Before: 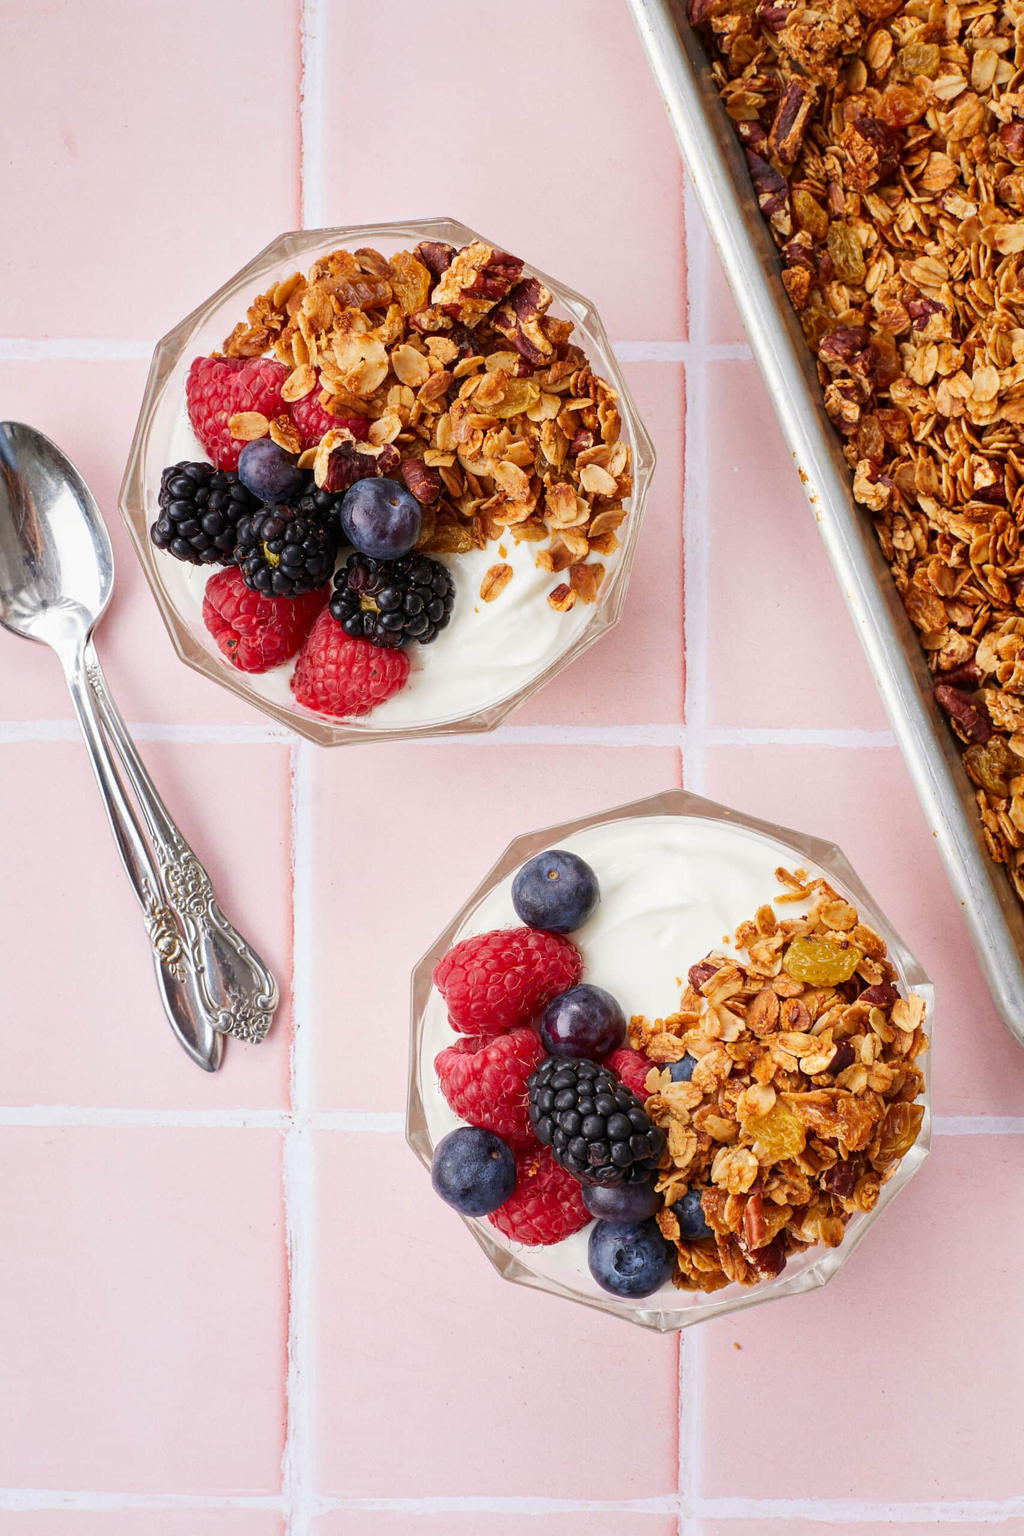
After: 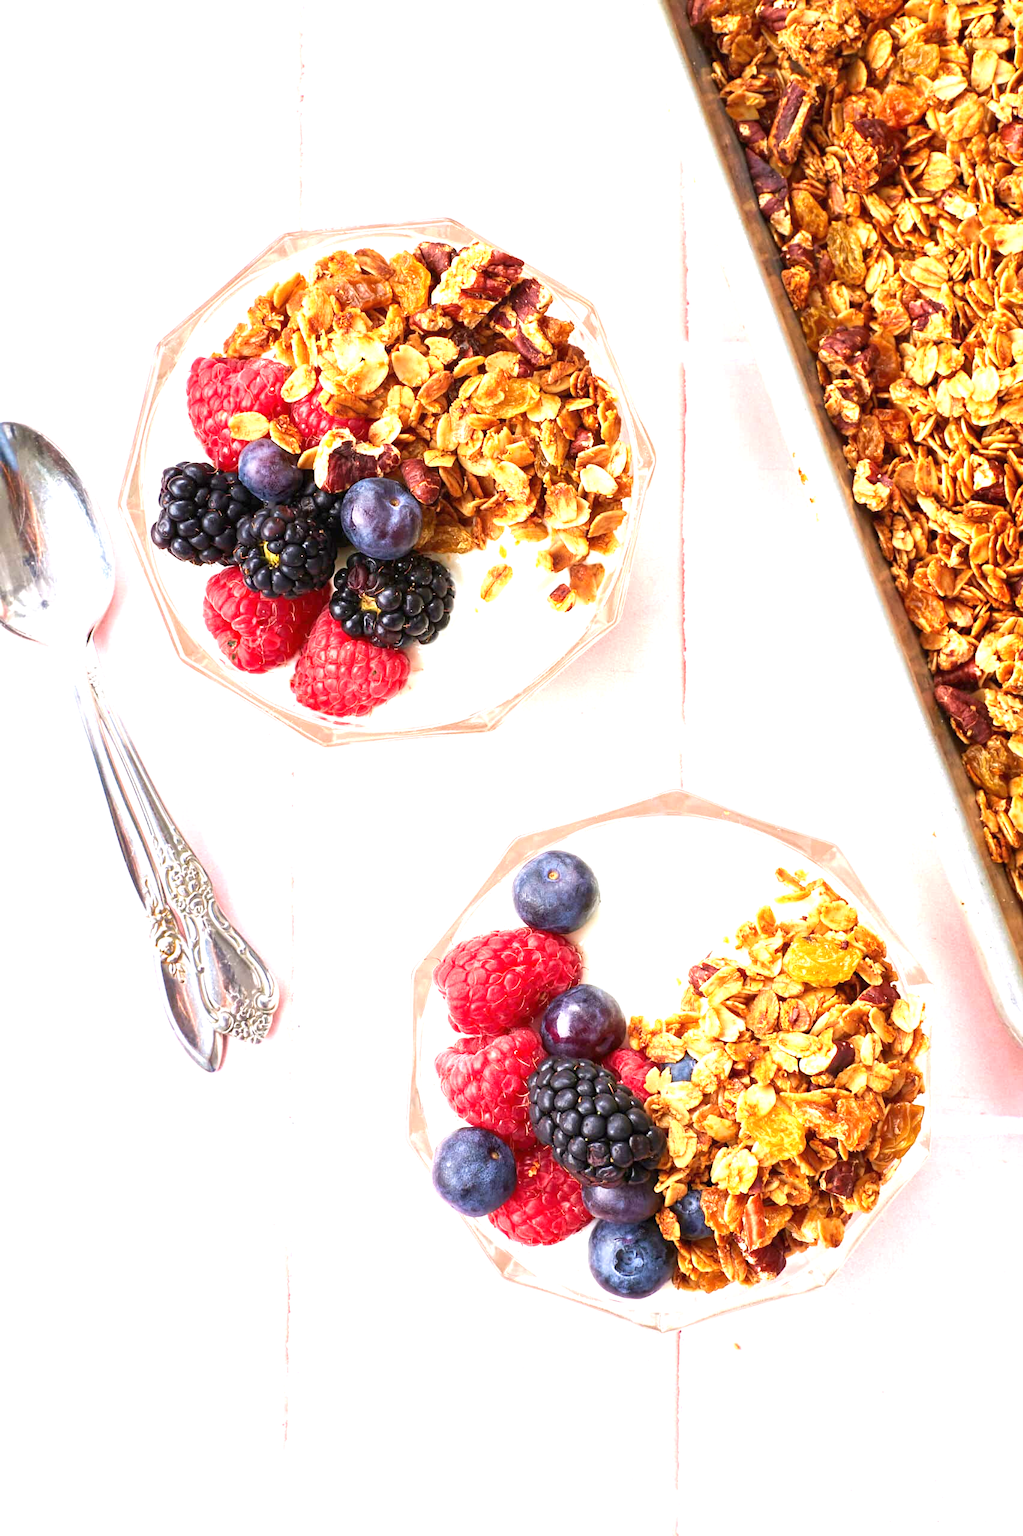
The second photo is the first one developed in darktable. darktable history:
velvia: on, module defaults
exposure: black level correction 0, exposure 1.3 EV, compensate highlight preservation false
